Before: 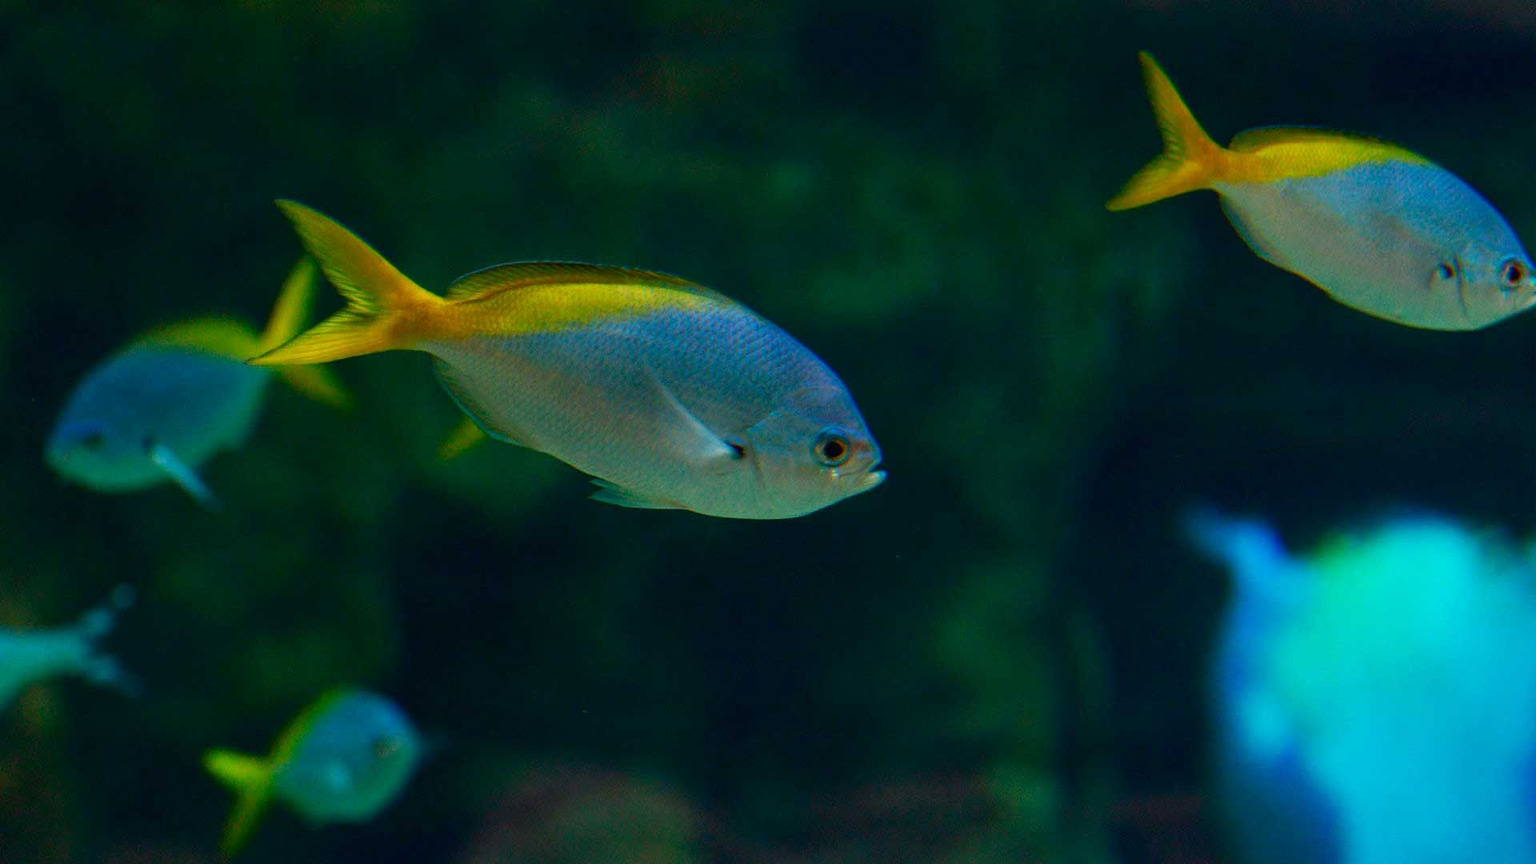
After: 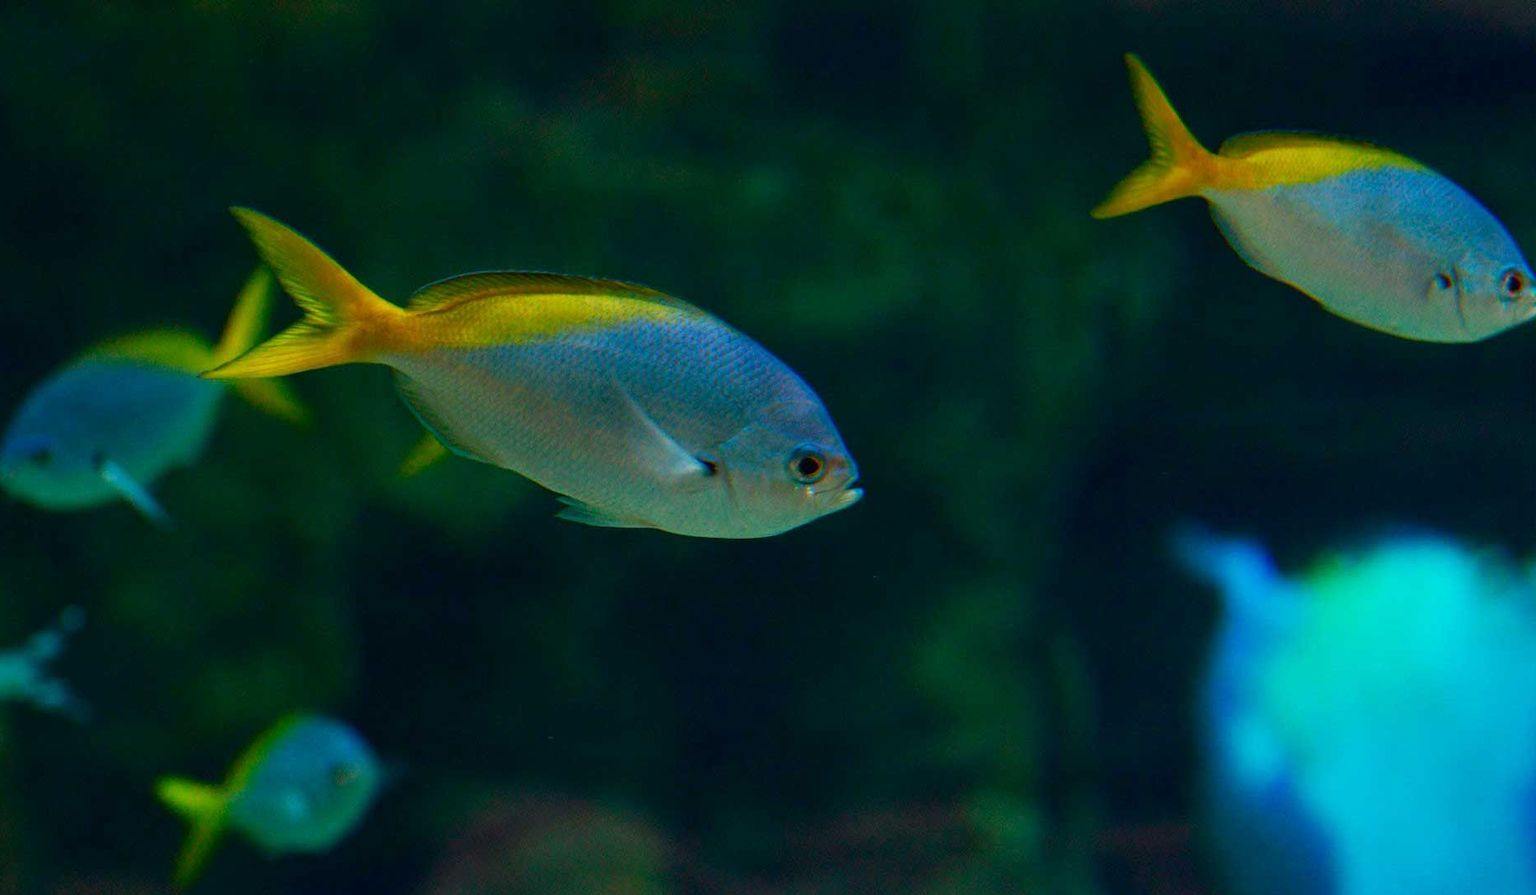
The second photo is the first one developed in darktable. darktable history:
crop and rotate: left 3.529%
